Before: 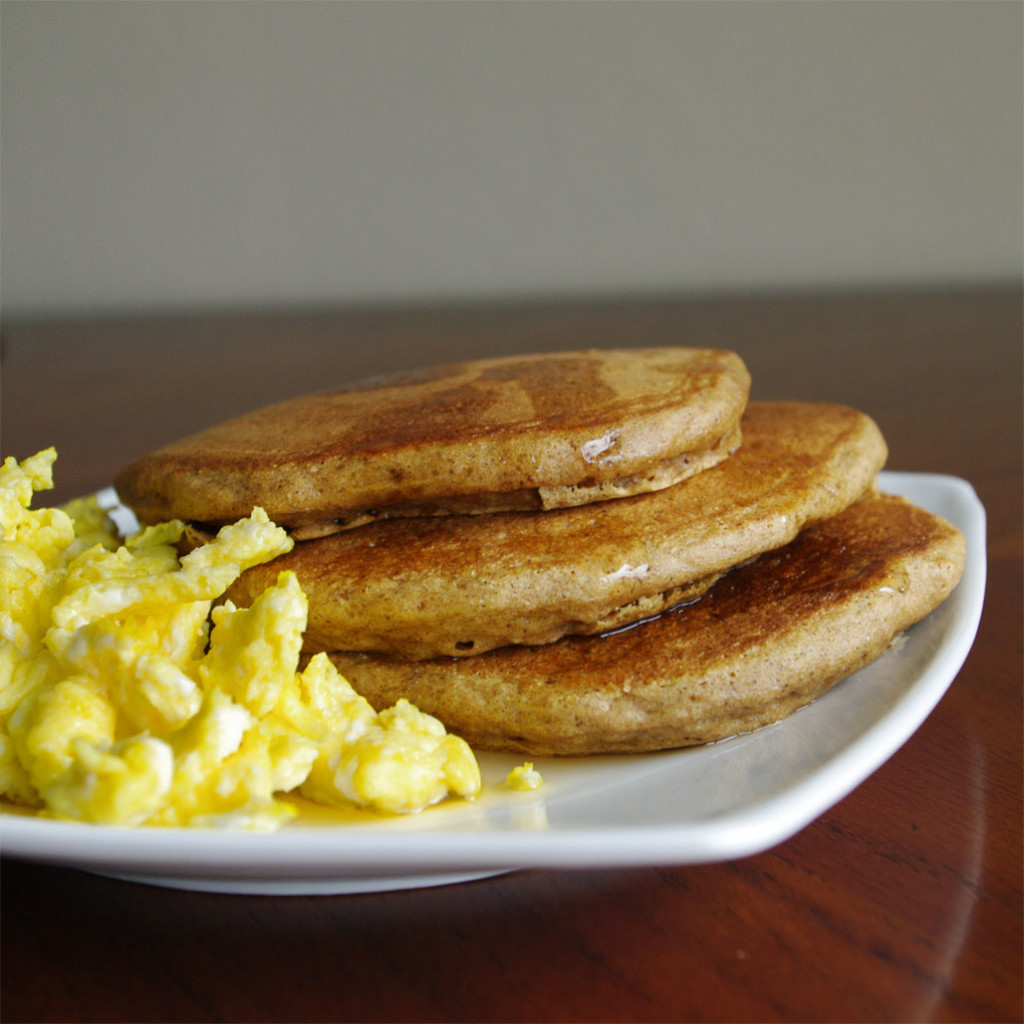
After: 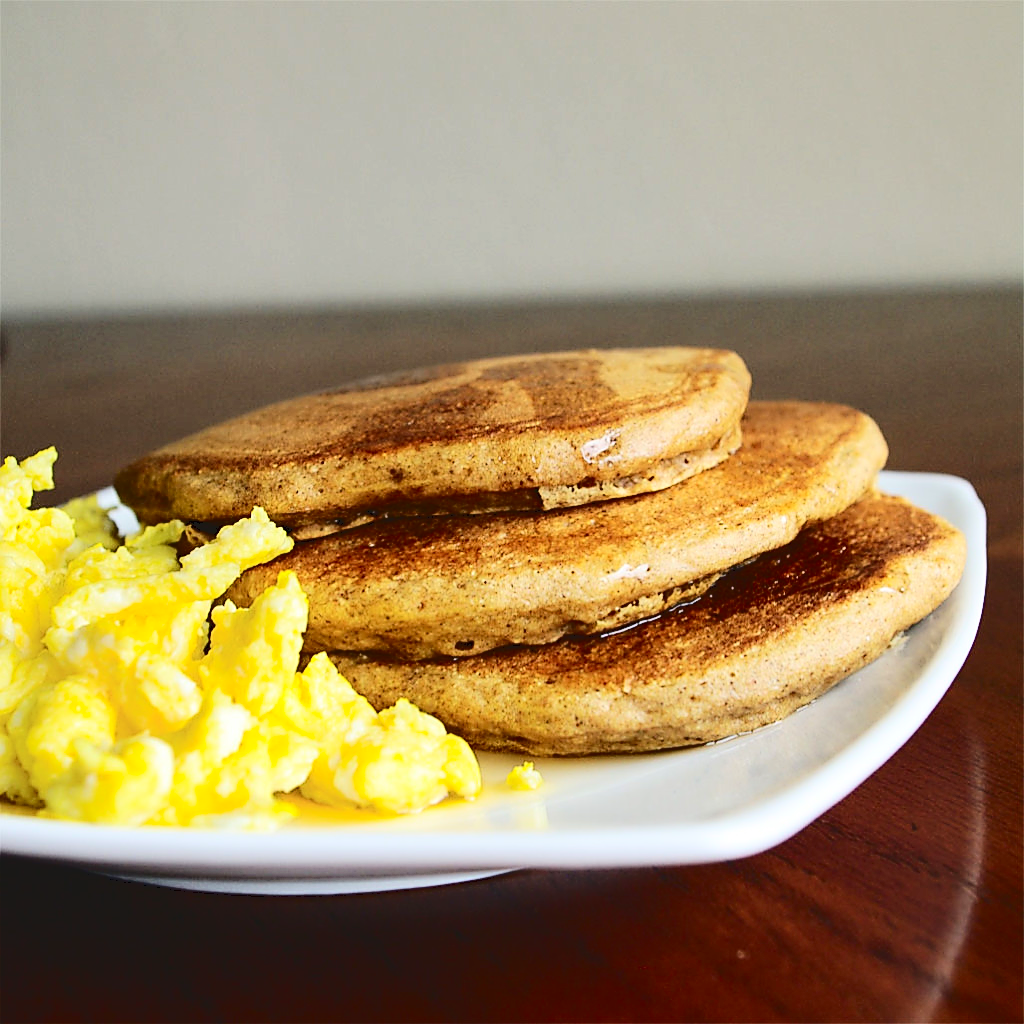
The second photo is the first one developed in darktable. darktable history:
contrast brightness saturation: contrast 0.2, brightness 0.166, saturation 0.221
tone curve: curves: ch0 [(0, 0) (0.003, 0.084) (0.011, 0.084) (0.025, 0.084) (0.044, 0.084) (0.069, 0.085) (0.1, 0.09) (0.136, 0.1) (0.177, 0.119) (0.224, 0.144) (0.277, 0.205) (0.335, 0.298) (0.399, 0.417) (0.468, 0.525) (0.543, 0.631) (0.623, 0.72) (0.709, 0.8) (0.801, 0.867) (0.898, 0.934) (1, 1)], color space Lab, independent channels, preserve colors none
sharpen: radius 1.422, amount 1.267, threshold 0.631
